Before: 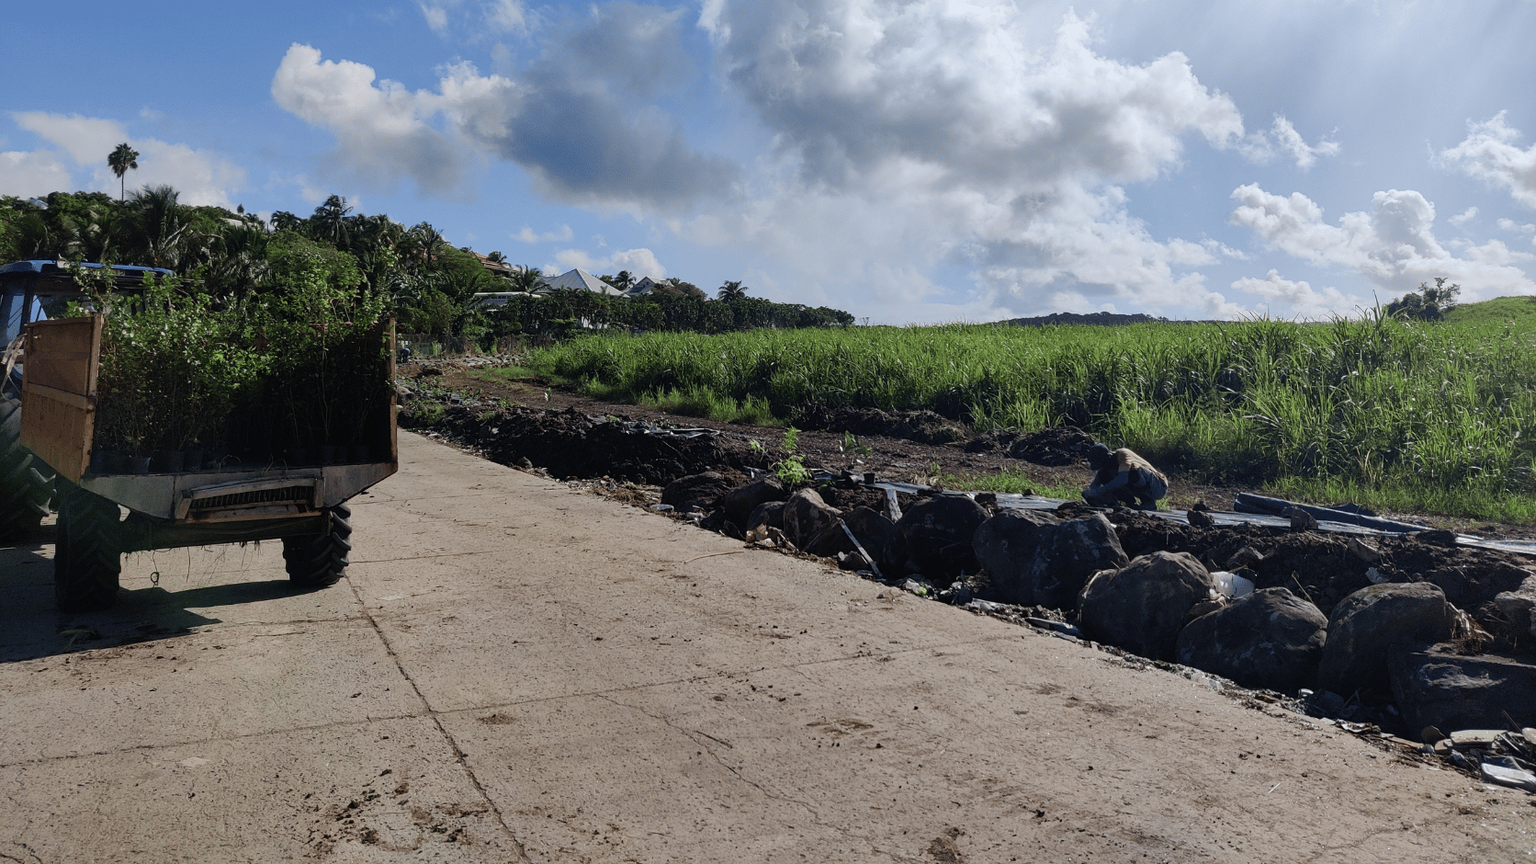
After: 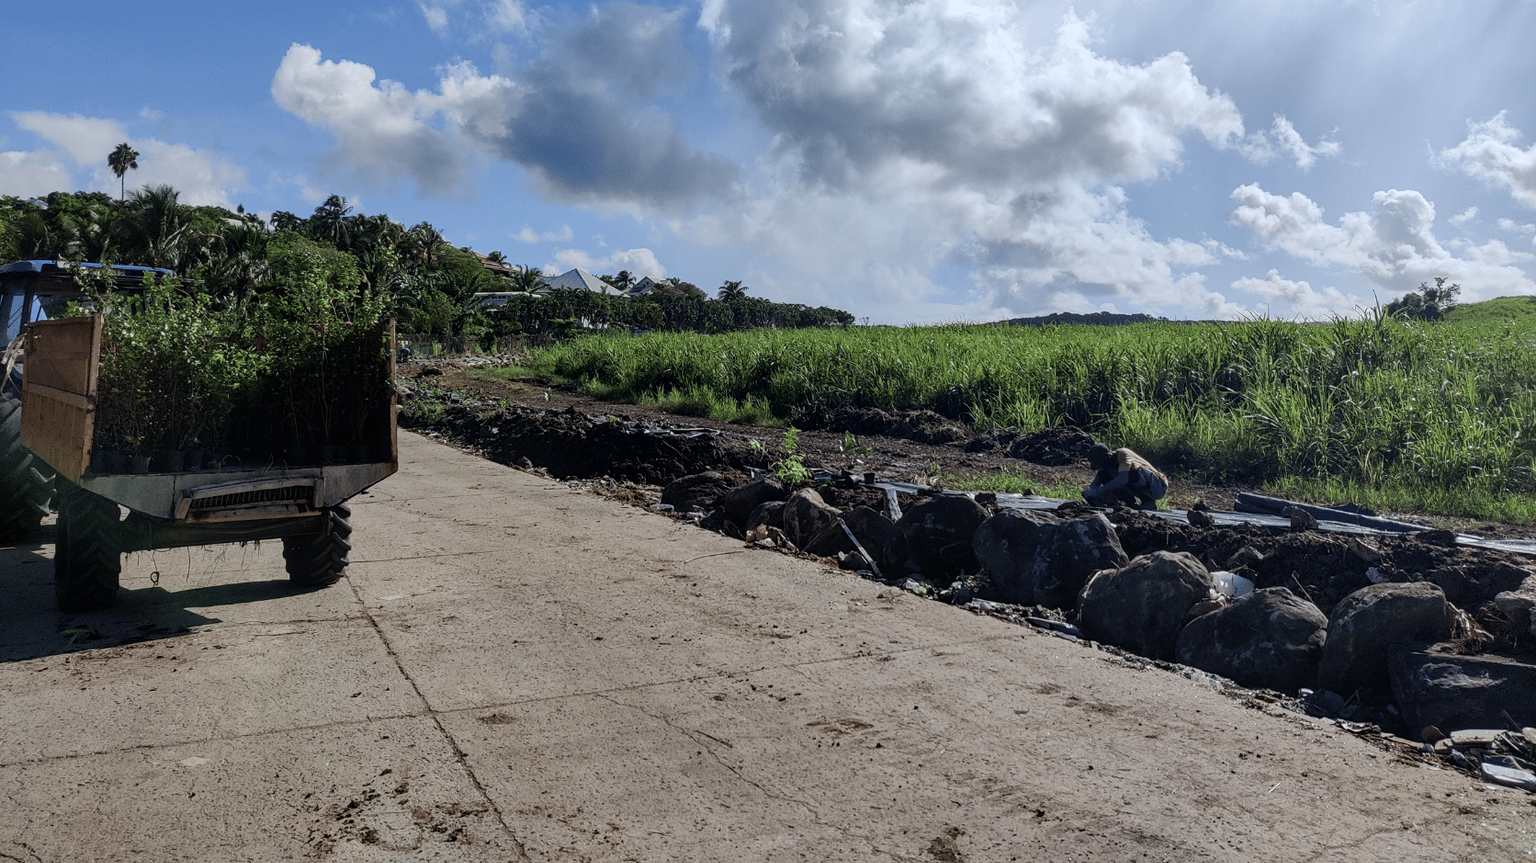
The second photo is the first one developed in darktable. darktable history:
white balance: red 0.982, blue 1.018
local contrast: on, module defaults
